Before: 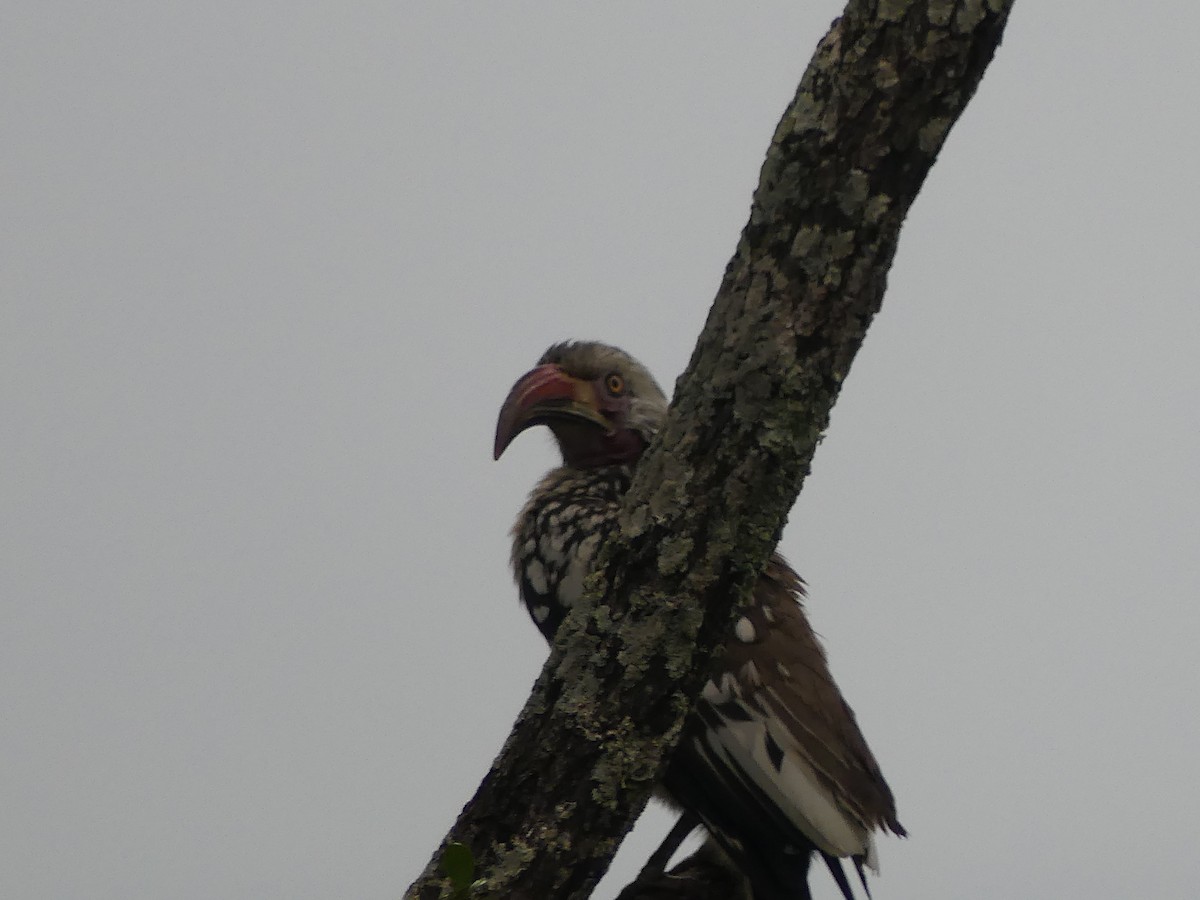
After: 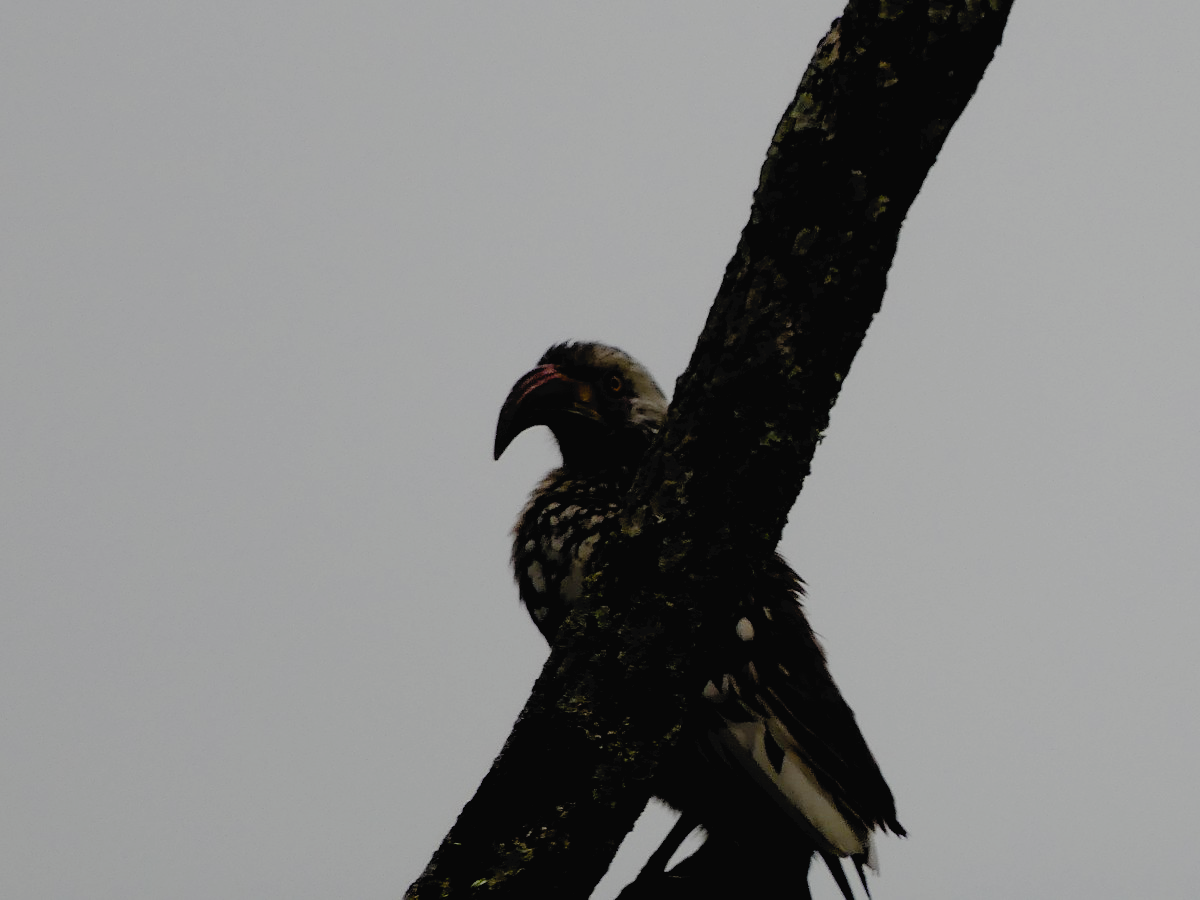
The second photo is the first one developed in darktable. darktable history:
tone curve: curves: ch0 [(0, 0) (0.003, 0.032) (0.011, 0.034) (0.025, 0.039) (0.044, 0.055) (0.069, 0.078) (0.1, 0.111) (0.136, 0.147) (0.177, 0.191) (0.224, 0.238) (0.277, 0.291) (0.335, 0.35) (0.399, 0.41) (0.468, 0.48) (0.543, 0.547) (0.623, 0.621) (0.709, 0.699) (0.801, 0.789) (0.898, 0.884) (1, 1)], preserve colors none
filmic rgb: black relative exposure -2.85 EV, white relative exposure 4.56 EV, hardness 1.77, contrast 1.25, preserve chrominance no, color science v5 (2021)
